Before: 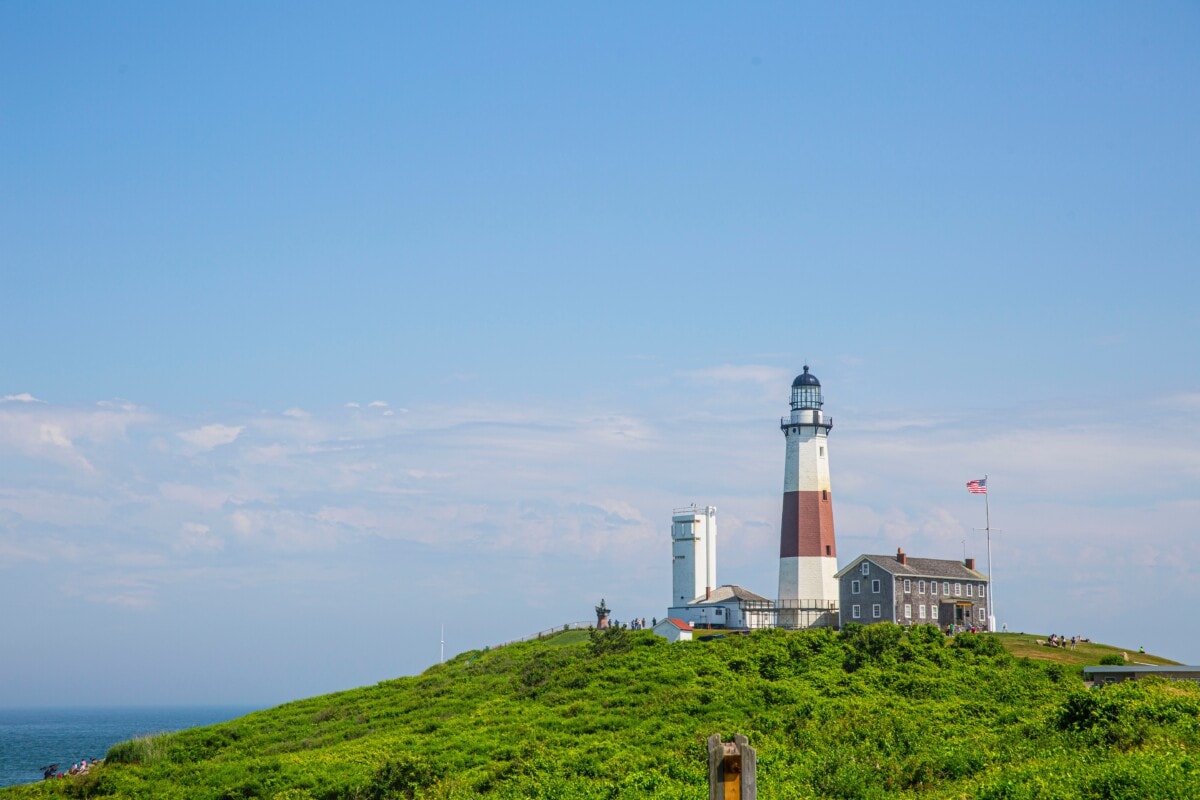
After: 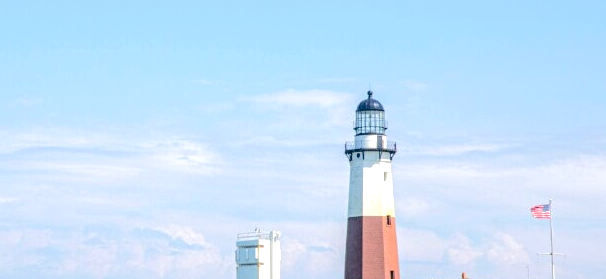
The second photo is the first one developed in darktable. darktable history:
tone curve: curves: ch0 [(0, 0) (0.003, 0.089) (0.011, 0.089) (0.025, 0.088) (0.044, 0.089) (0.069, 0.094) (0.1, 0.108) (0.136, 0.119) (0.177, 0.147) (0.224, 0.204) (0.277, 0.28) (0.335, 0.389) (0.399, 0.486) (0.468, 0.588) (0.543, 0.647) (0.623, 0.705) (0.709, 0.759) (0.801, 0.815) (0.898, 0.873) (1, 1)], color space Lab, independent channels, preserve colors none
crop: left 36.384%, top 34.428%, right 13.103%, bottom 30.677%
exposure: black level correction 0.012, exposure 0.69 EV, compensate highlight preservation false
